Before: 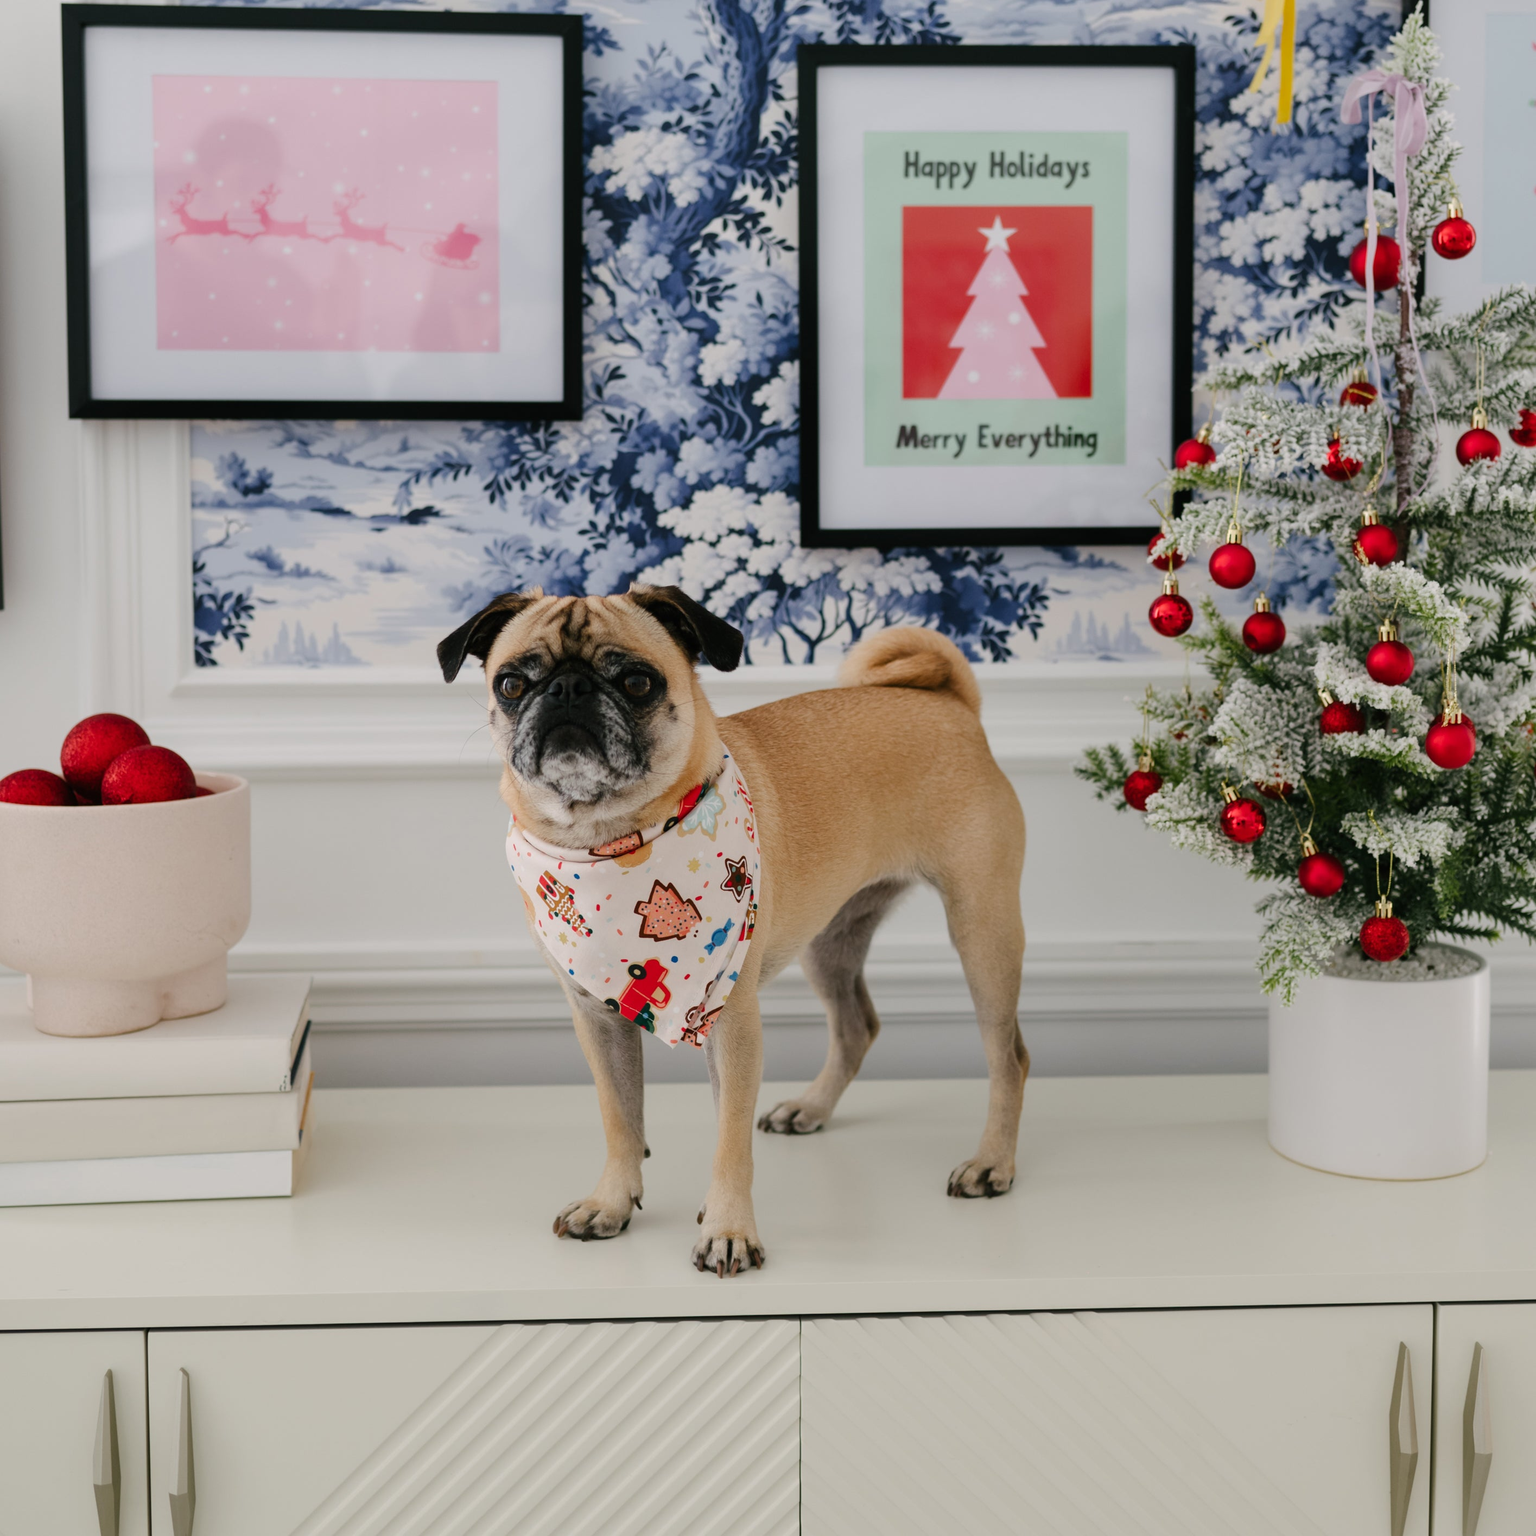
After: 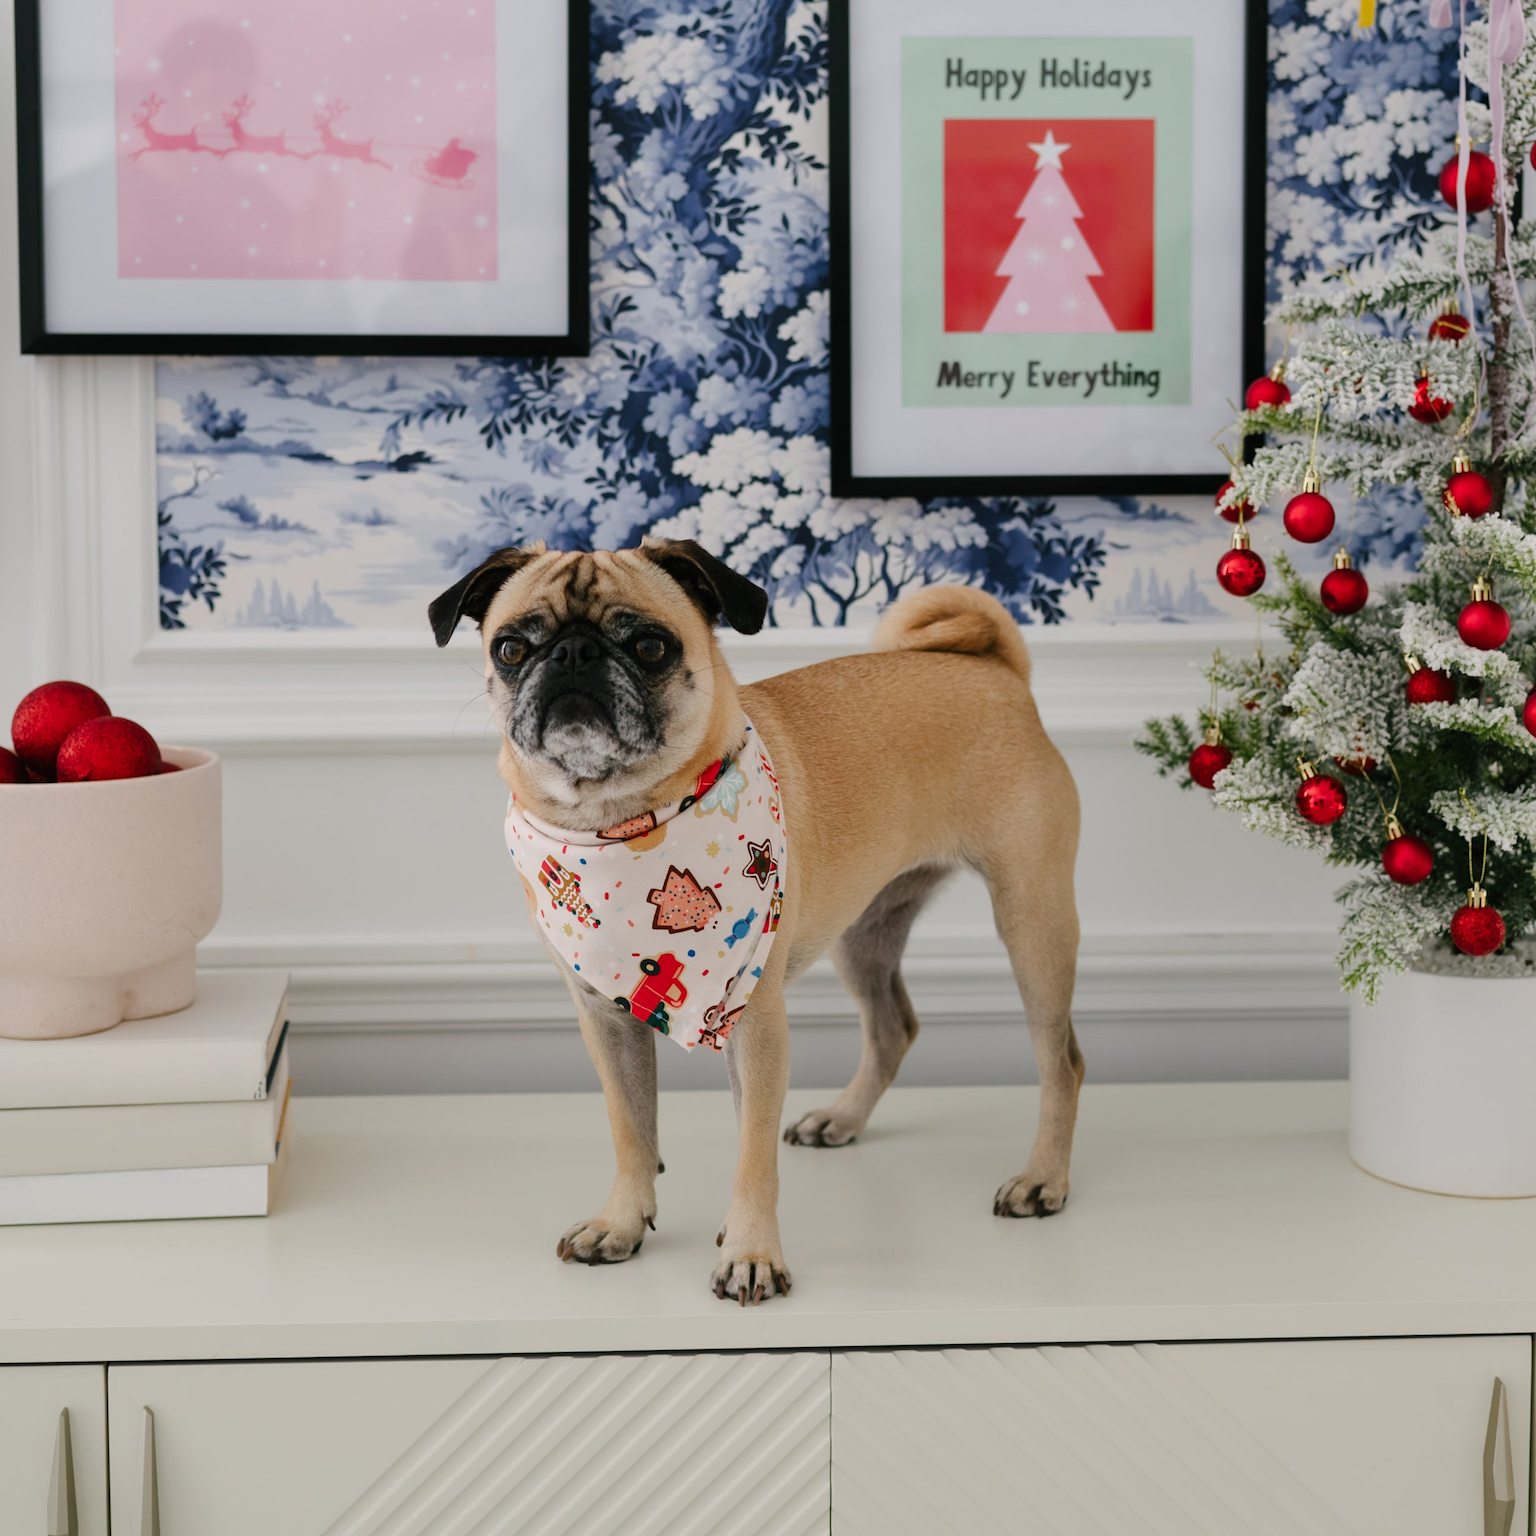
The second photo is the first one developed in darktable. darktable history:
shadows and highlights: shadows 4.1, highlights -17.6, soften with gaussian
crop: left 3.305%, top 6.436%, right 6.389%, bottom 3.258%
